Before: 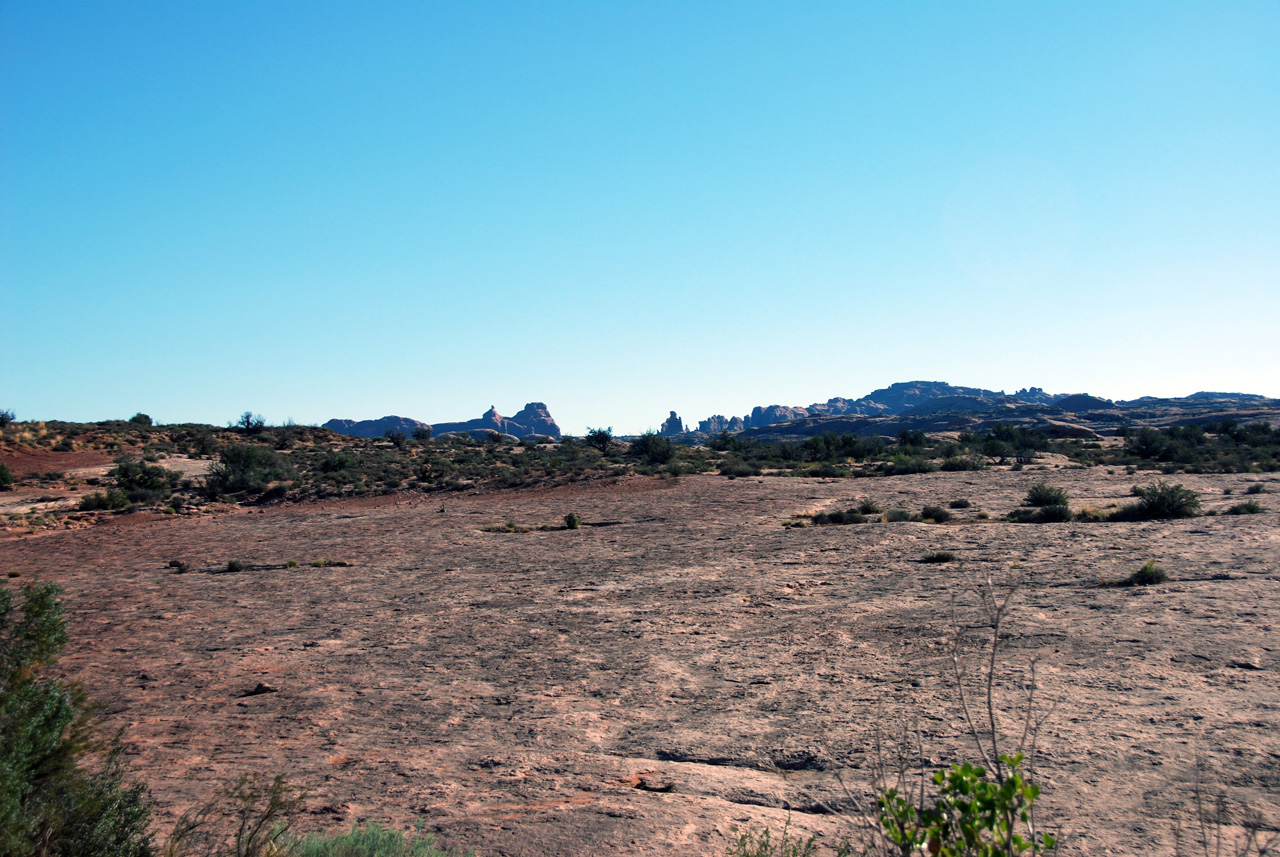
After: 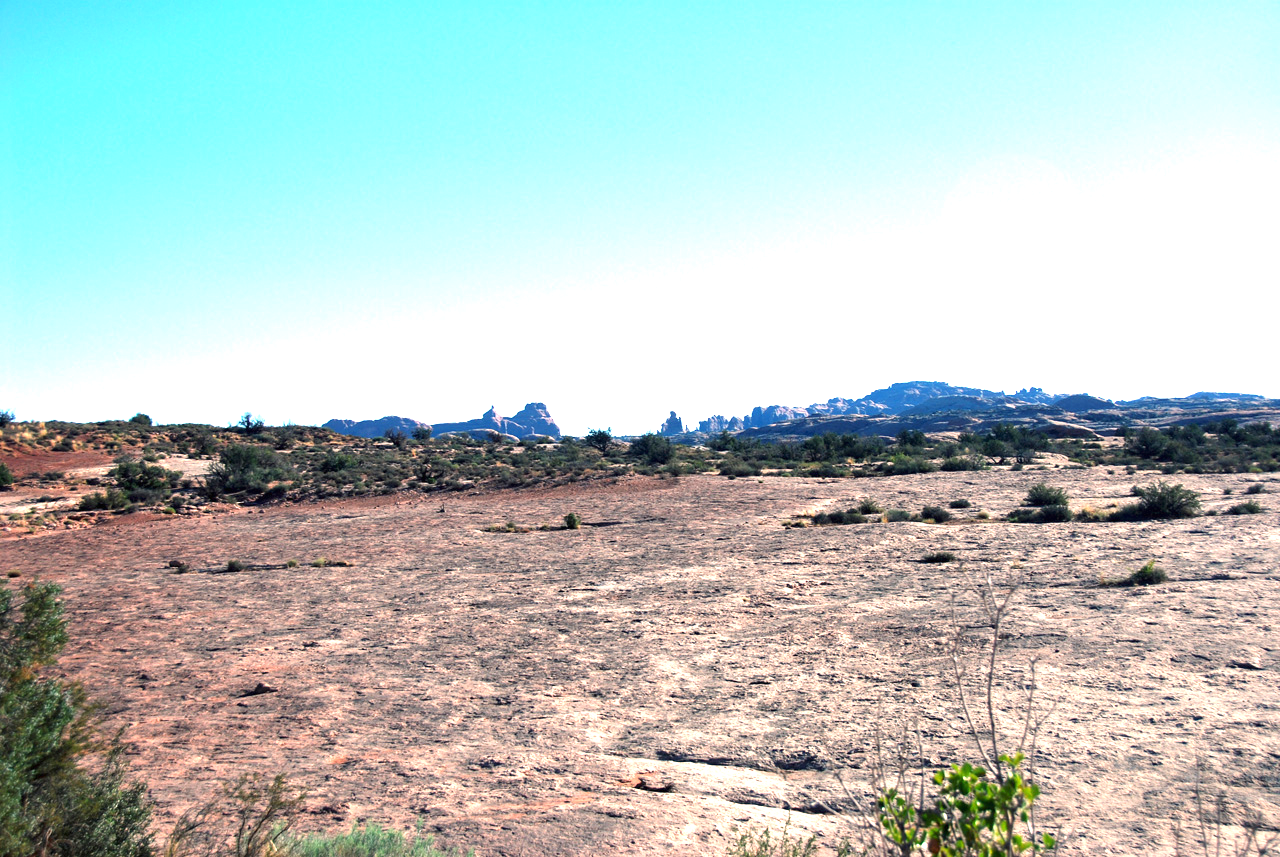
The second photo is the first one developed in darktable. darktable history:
exposure: black level correction 0, exposure 0.699 EV, compensate exposure bias true, compensate highlight preservation false
